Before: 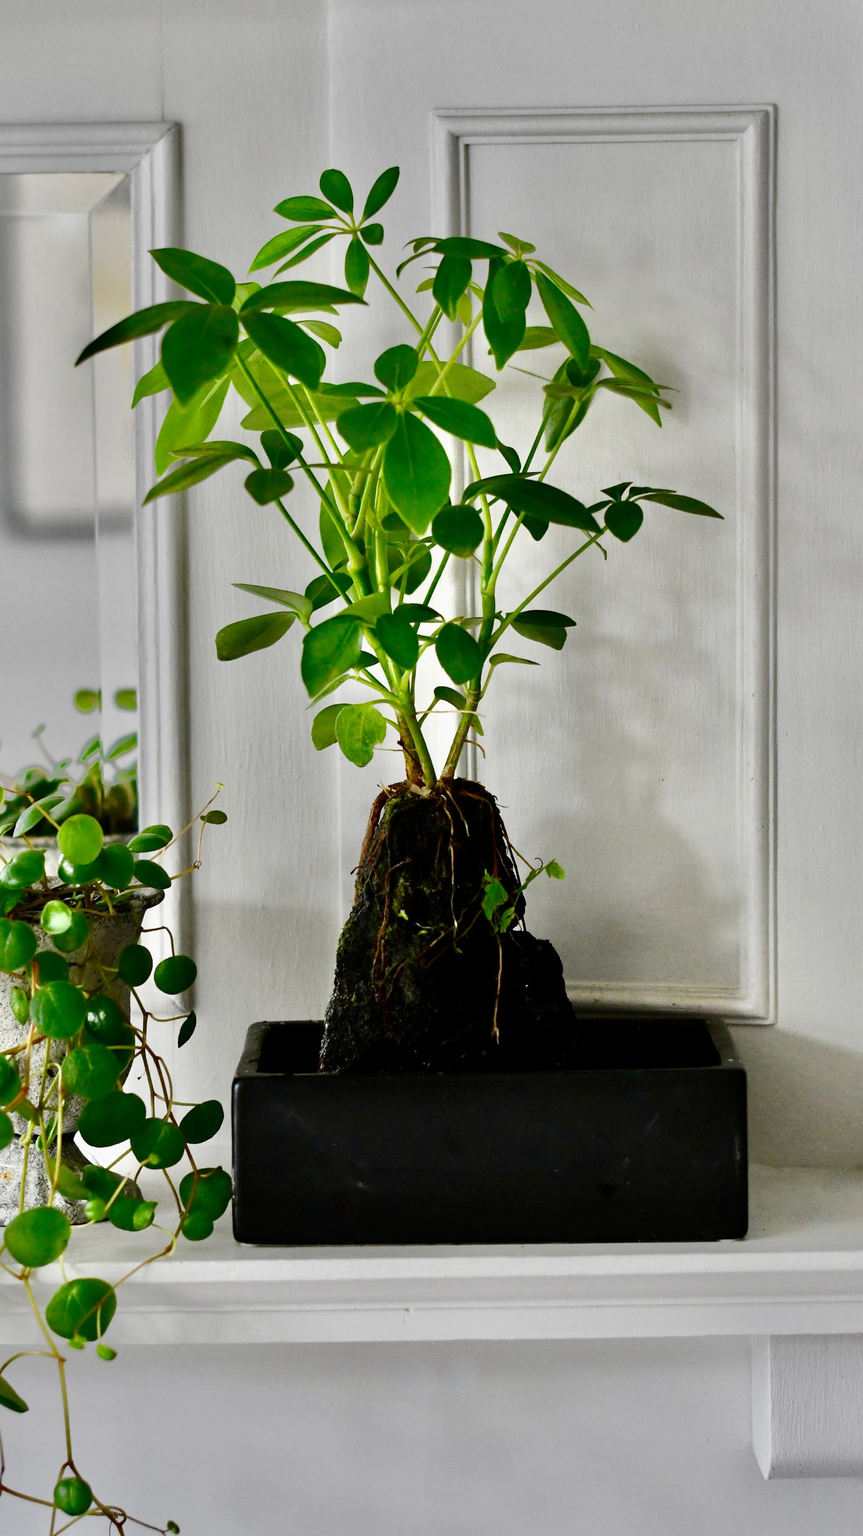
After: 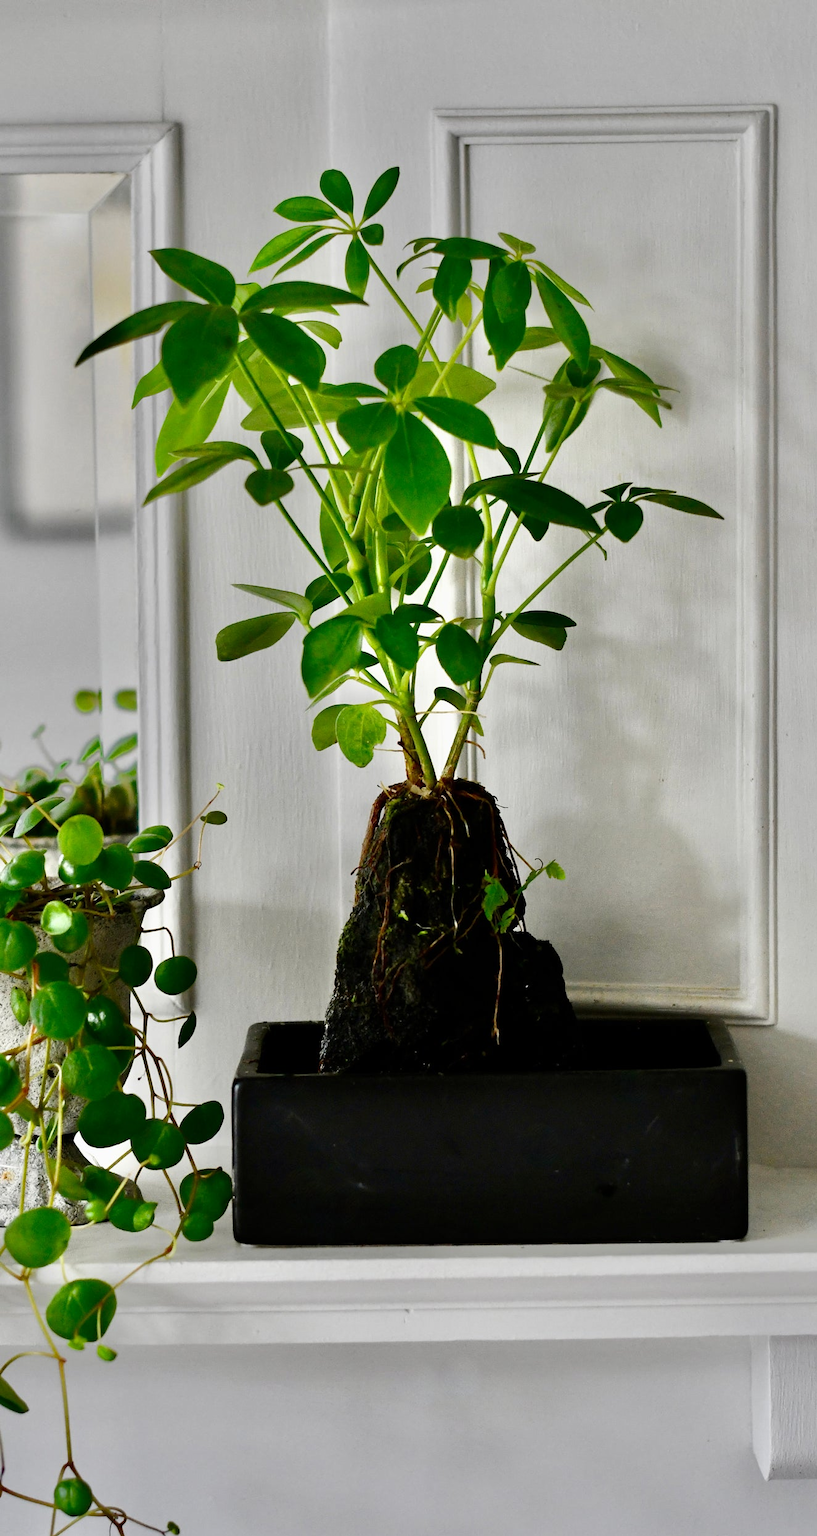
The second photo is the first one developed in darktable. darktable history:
tone equalizer: on, module defaults
crop and rotate: right 5.167%
